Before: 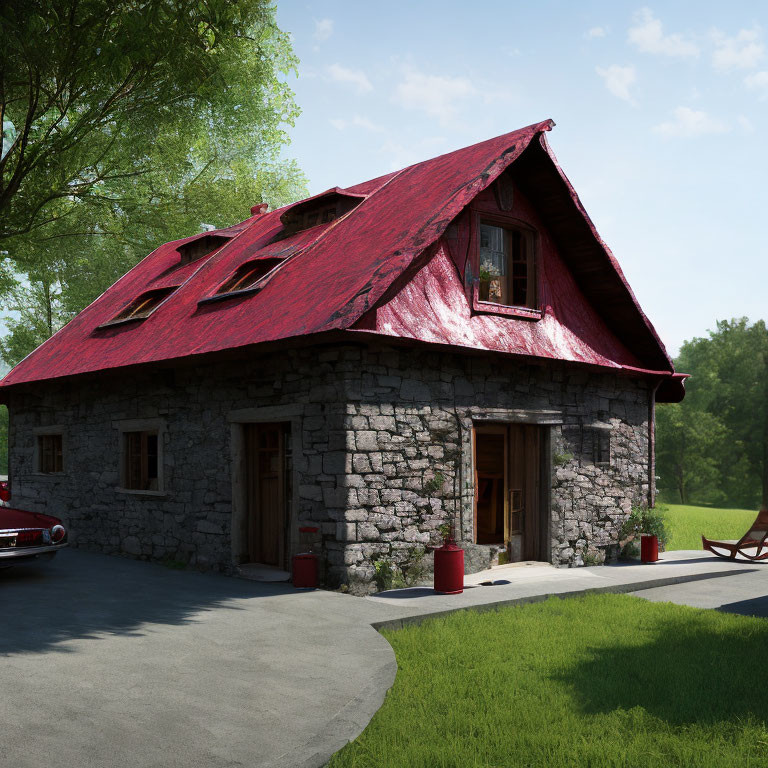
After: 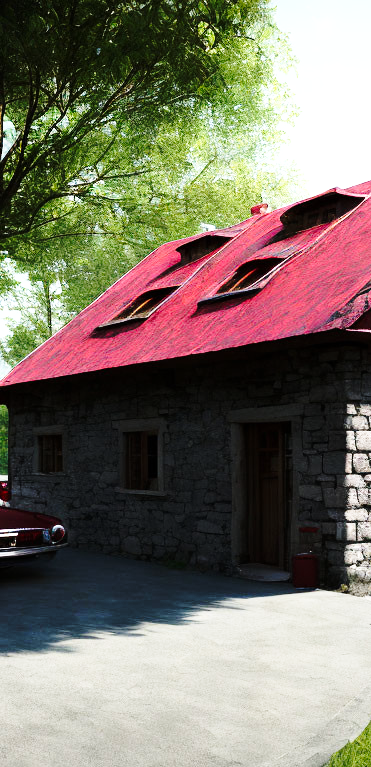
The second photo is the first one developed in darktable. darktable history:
crop and rotate: left 0.036%, top 0%, right 51.625%
base curve: curves: ch0 [(0, 0) (0.032, 0.037) (0.105, 0.228) (0.435, 0.76) (0.856, 0.983) (1, 1)], preserve colors none
tone equalizer: -8 EV -0.749 EV, -7 EV -0.723 EV, -6 EV -0.594 EV, -5 EV -0.417 EV, -3 EV 0.383 EV, -2 EV 0.6 EV, -1 EV 0.685 EV, +0 EV 0.758 EV
